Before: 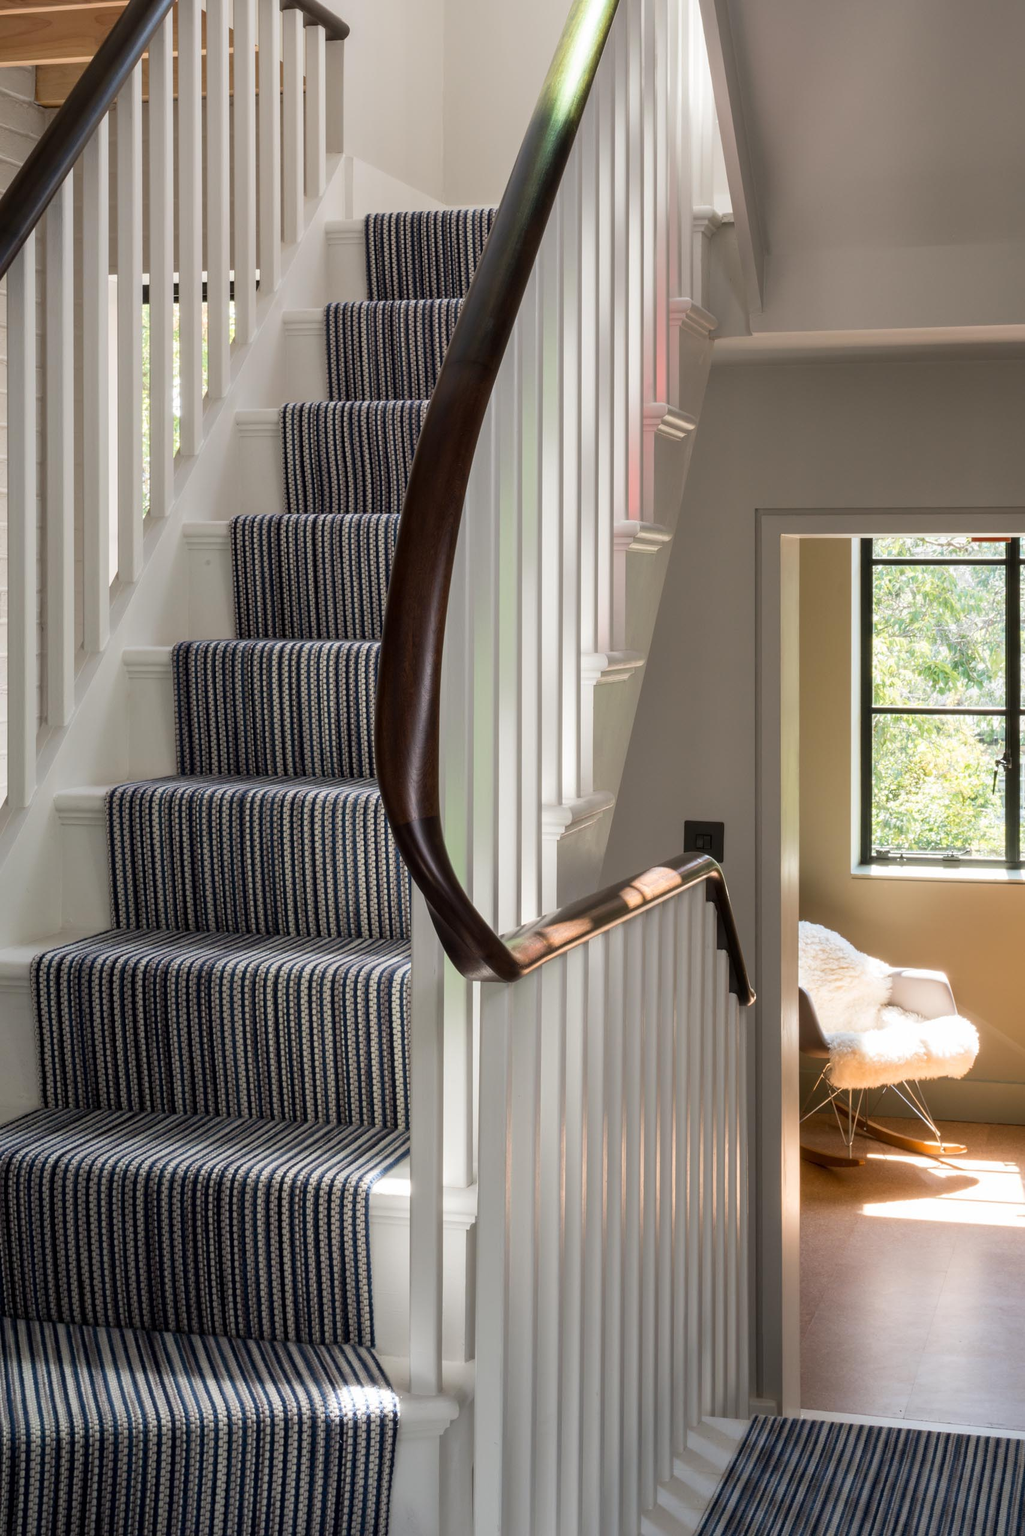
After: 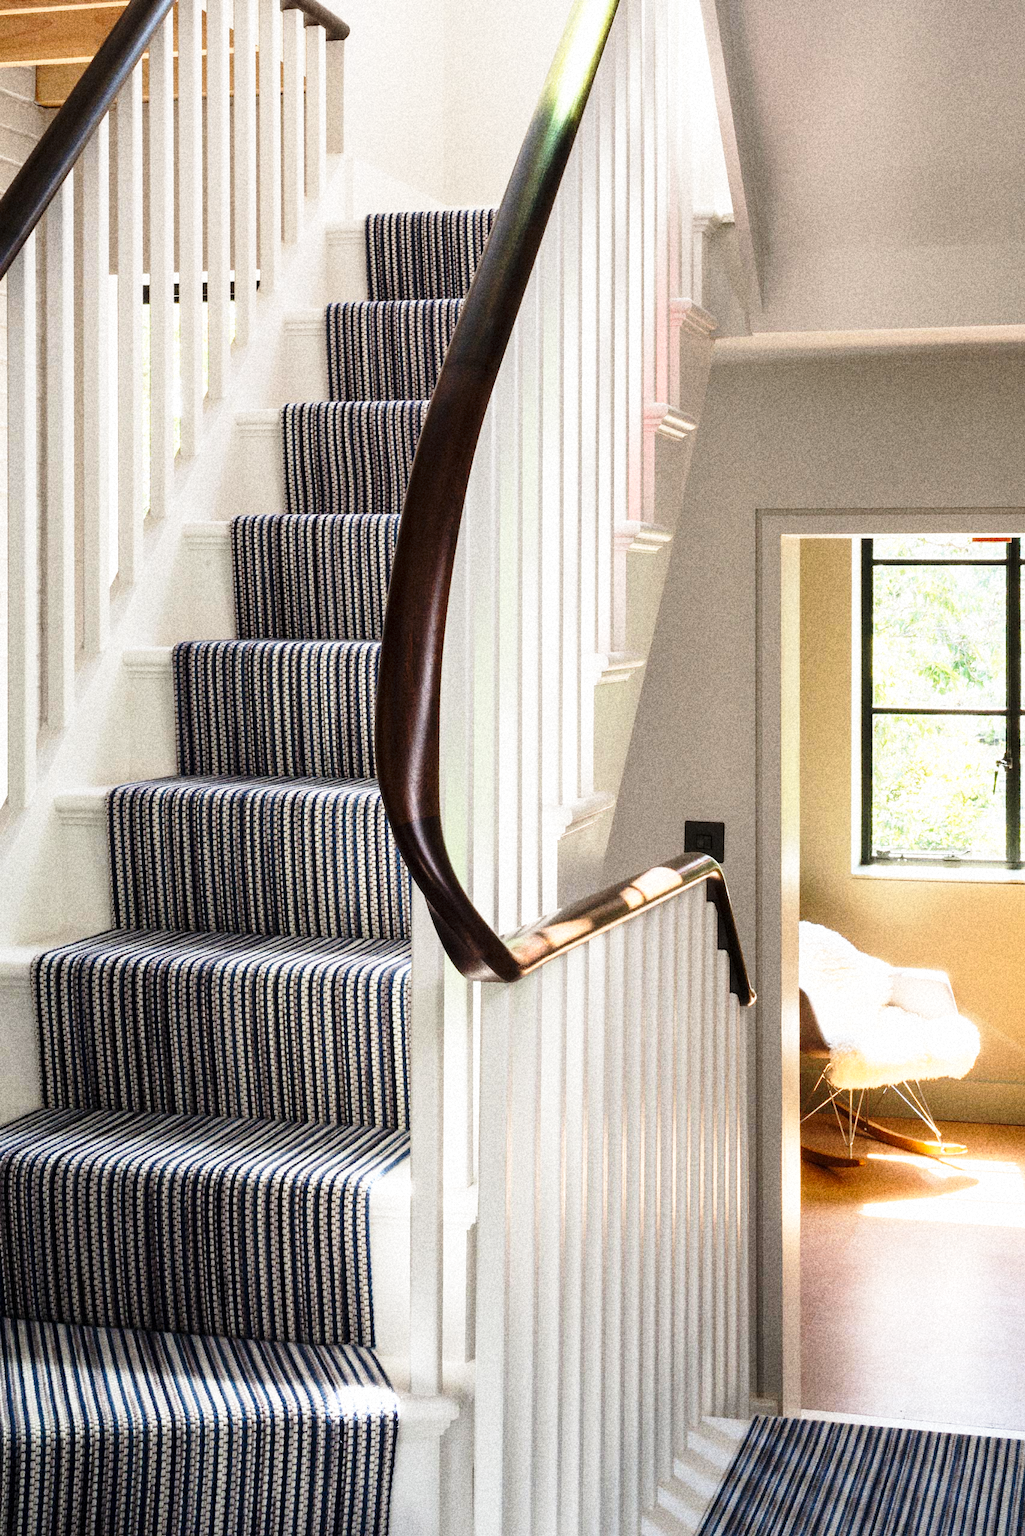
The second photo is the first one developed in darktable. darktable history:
base curve: curves: ch0 [(0, 0) (0.026, 0.03) (0.109, 0.232) (0.351, 0.748) (0.669, 0.968) (1, 1)], preserve colors none
grain: coarseness 14.49 ISO, strength 48.04%, mid-tones bias 35%
